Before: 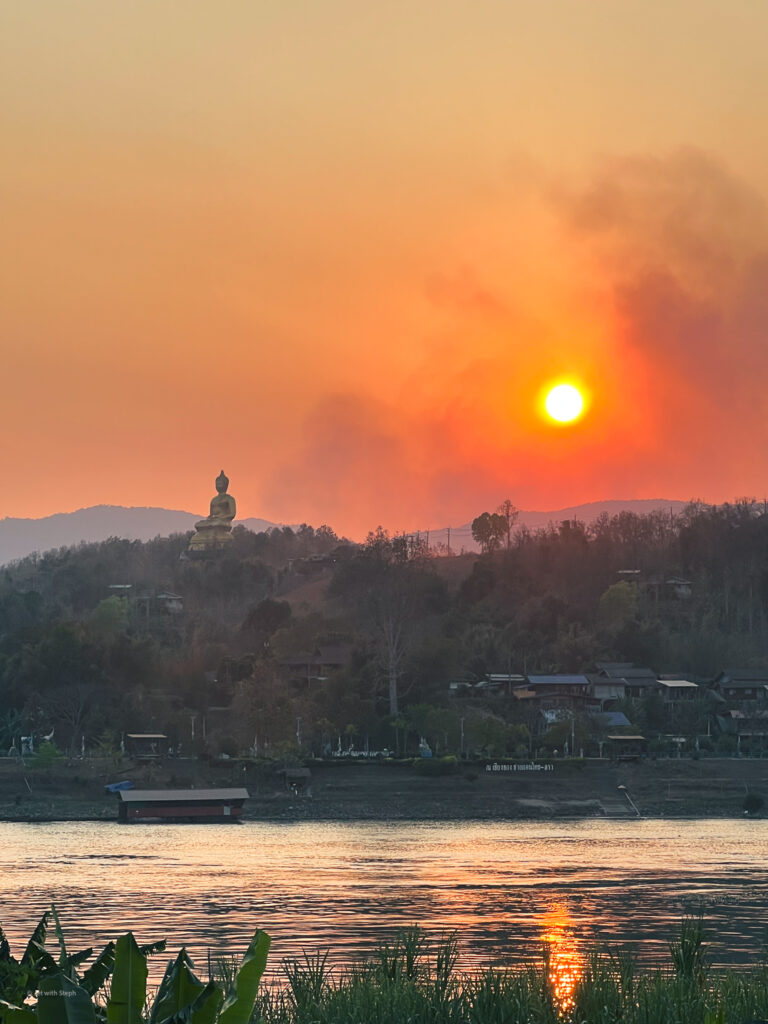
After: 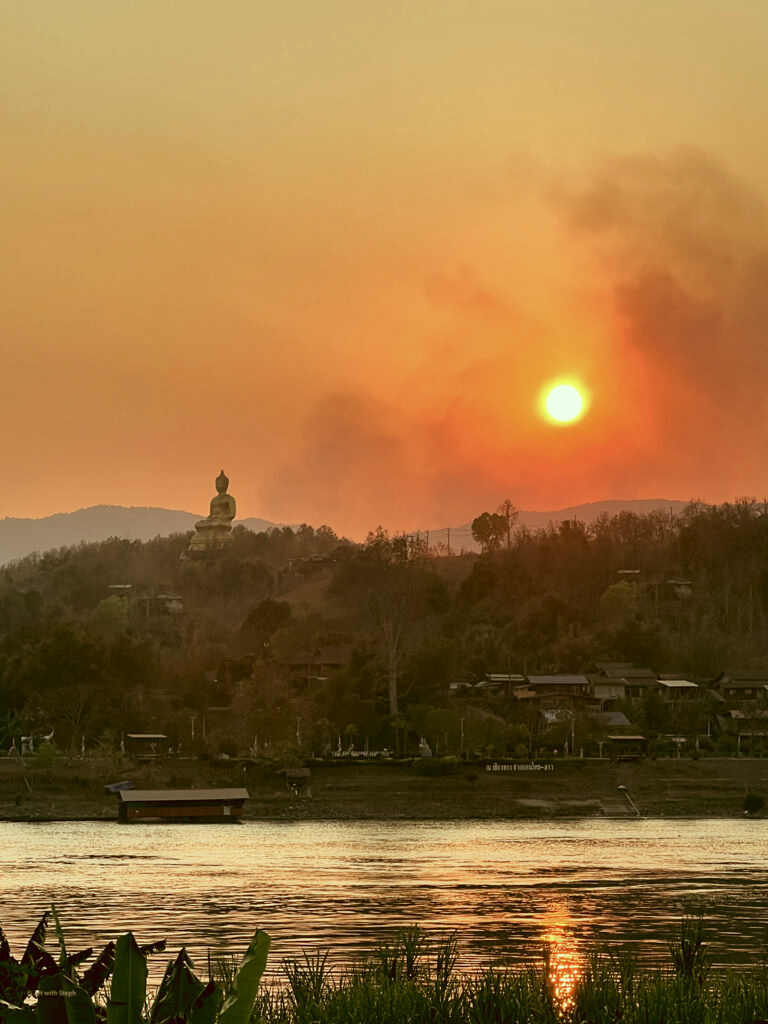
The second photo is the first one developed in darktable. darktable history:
color balance: lift [1, 0.994, 1.002, 1.006], gamma [0.957, 1.081, 1.016, 0.919], gain [0.97, 0.972, 1.01, 1.028], input saturation 91.06%, output saturation 79.8%
exposure: black level correction 0.012, compensate highlight preservation false
color correction: highlights a* -5.3, highlights b* 9.8, shadows a* 9.8, shadows b* 24.26
